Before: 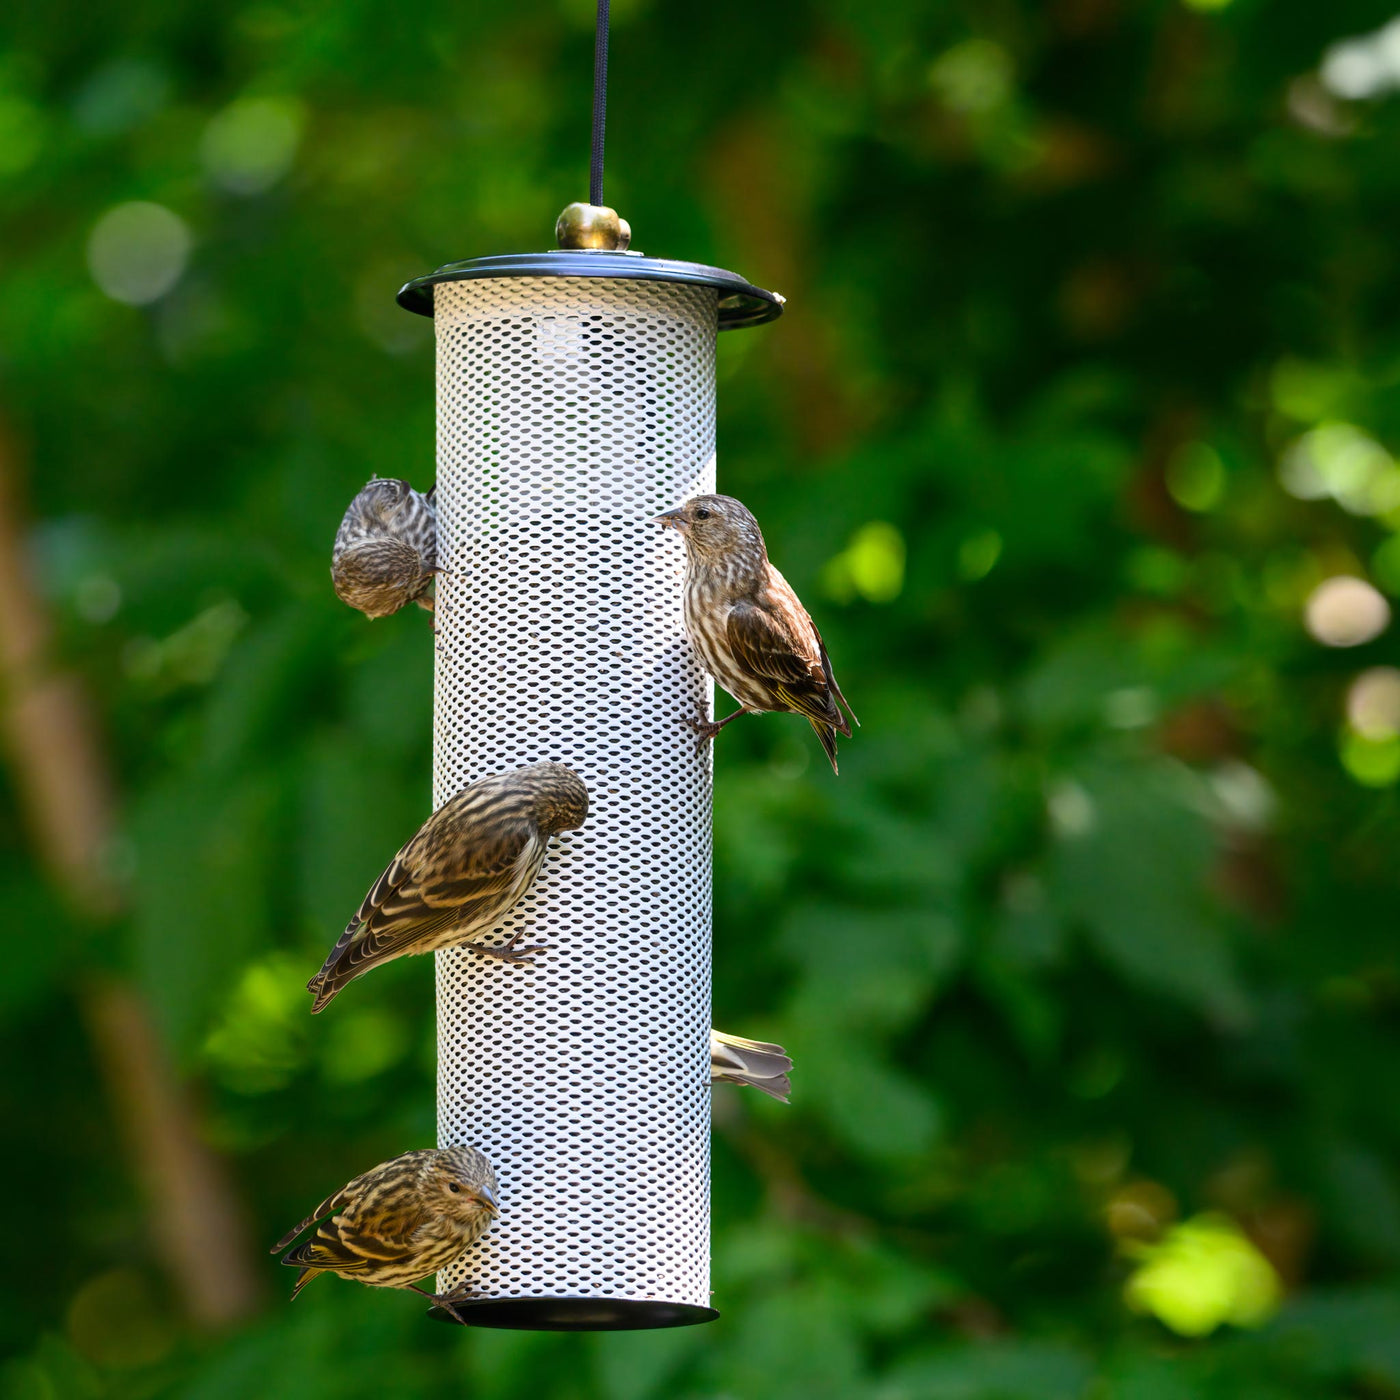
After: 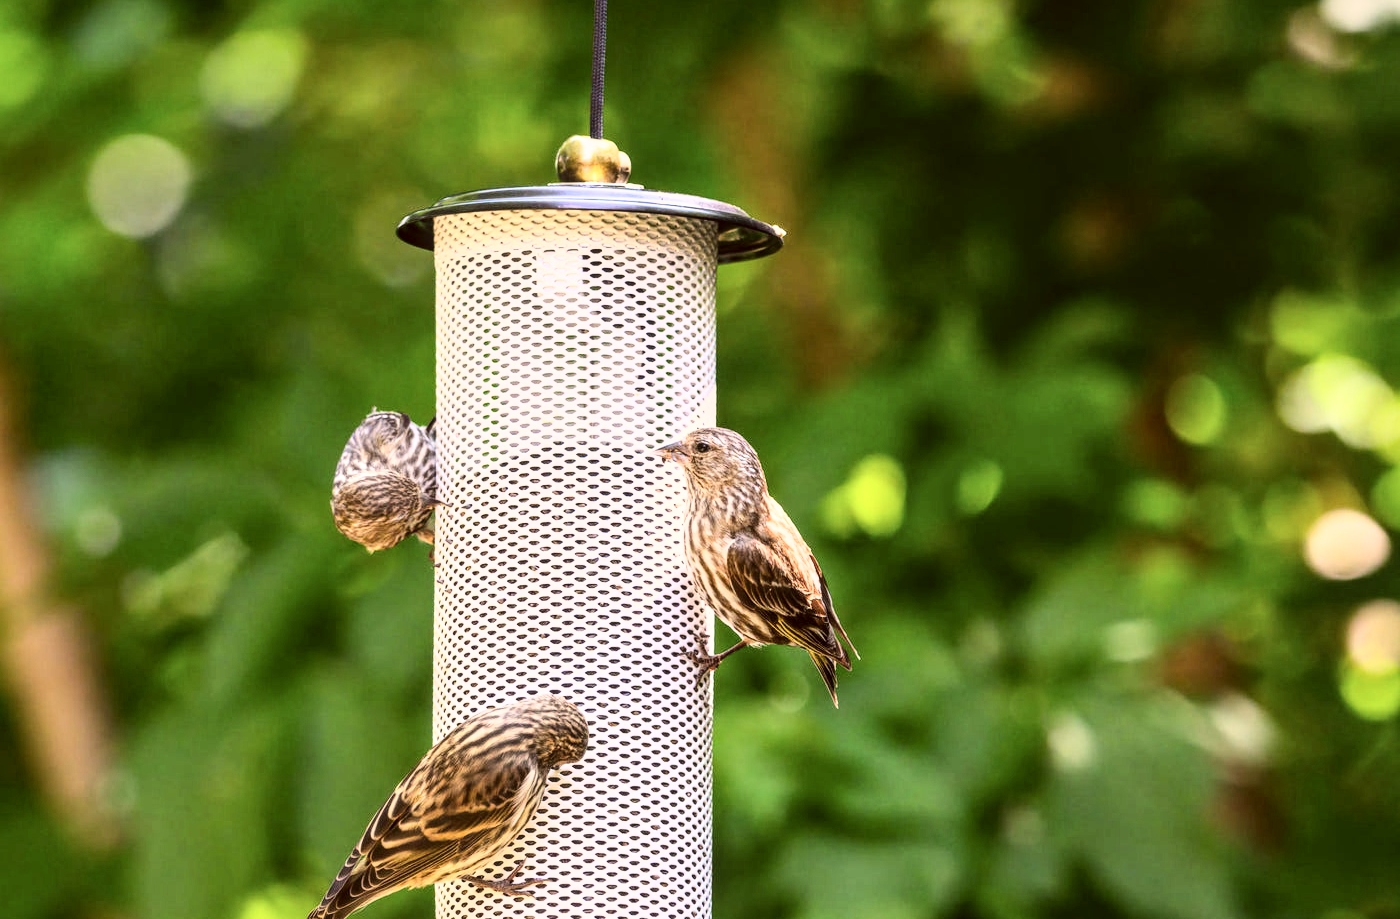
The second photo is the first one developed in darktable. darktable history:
exposure: exposure -0.072 EV, compensate highlight preservation false
color correction: highlights a* 10.21, highlights b* 9.79, shadows a* 8.61, shadows b* 7.88, saturation 0.8
local contrast: on, module defaults
base curve: curves: ch0 [(0, 0) (0.018, 0.026) (0.143, 0.37) (0.33, 0.731) (0.458, 0.853) (0.735, 0.965) (0.905, 0.986) (1, 1)]
crop and rotate: top 4.848%, bottom 29.503%
